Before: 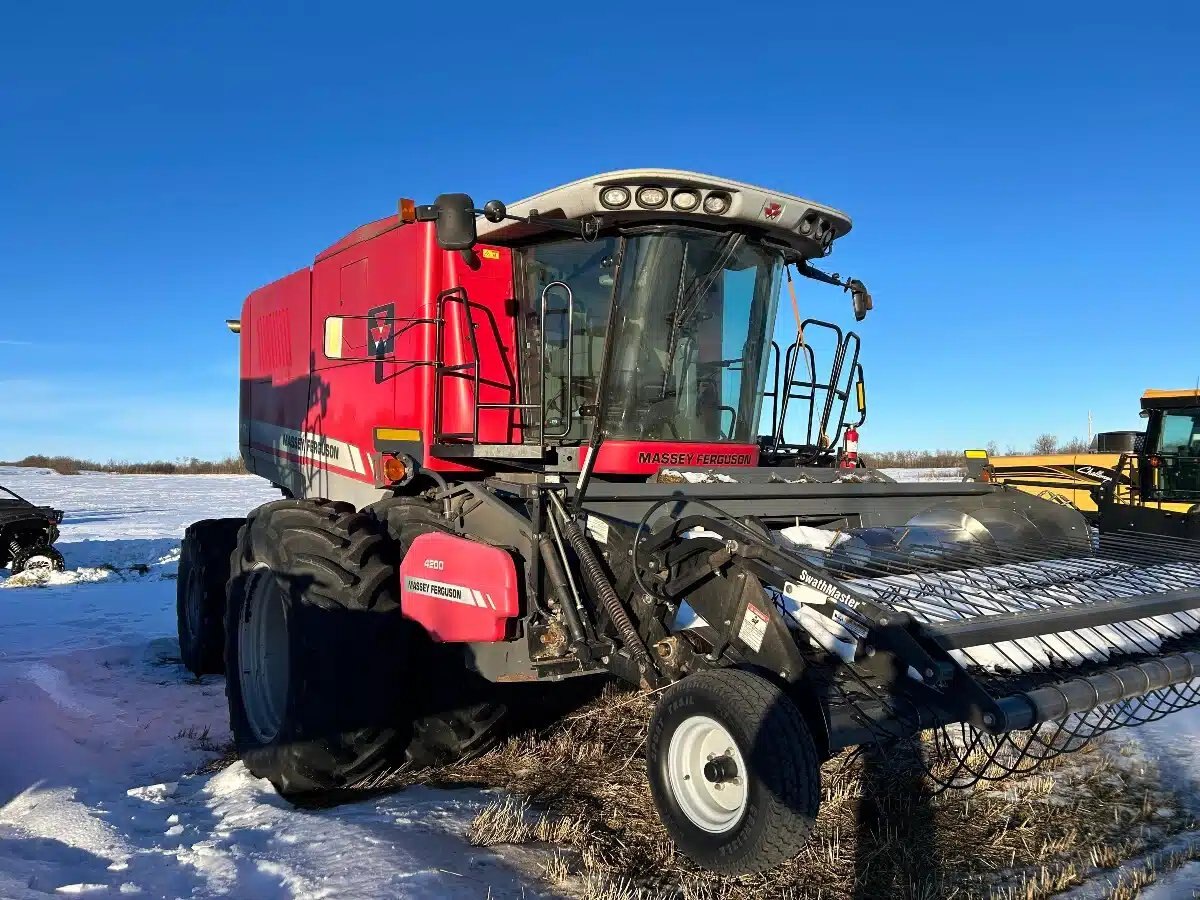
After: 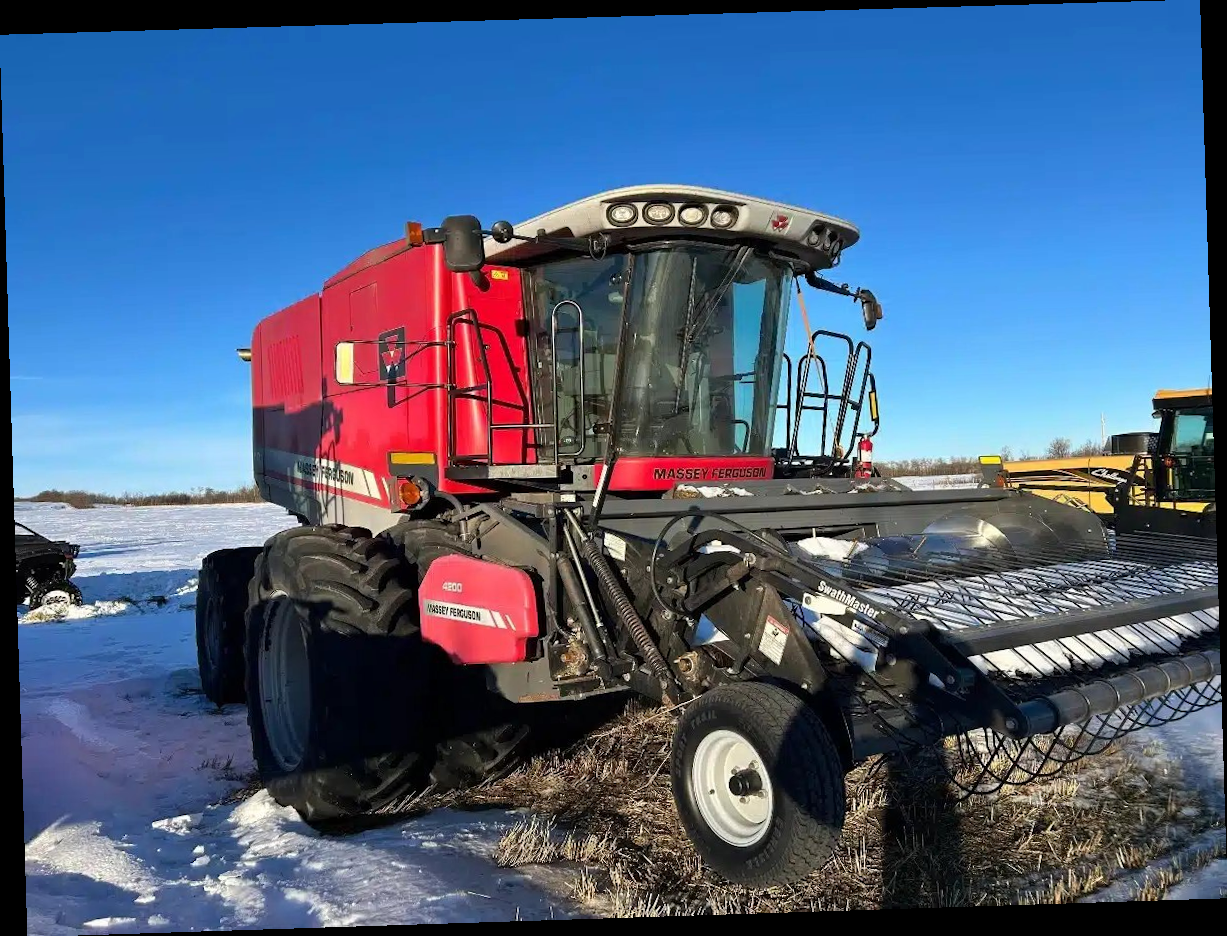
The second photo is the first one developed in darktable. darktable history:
rotate and perspective: rotation -1.77°, lens shift (horizontal) 0.004, automatic cropping off
